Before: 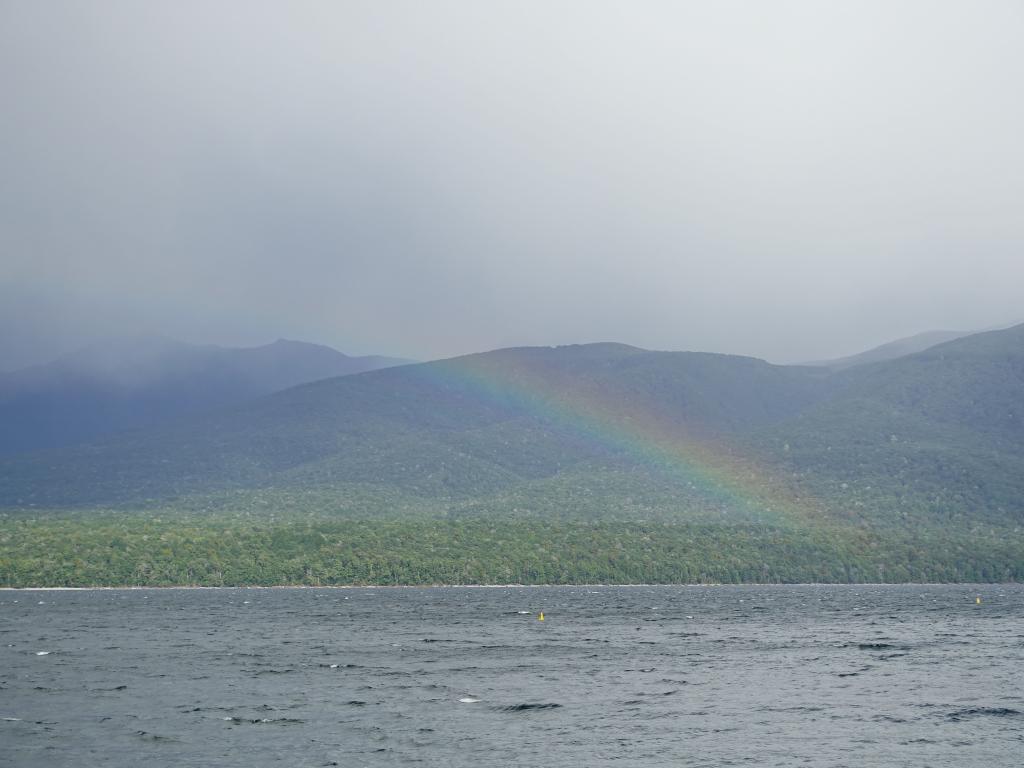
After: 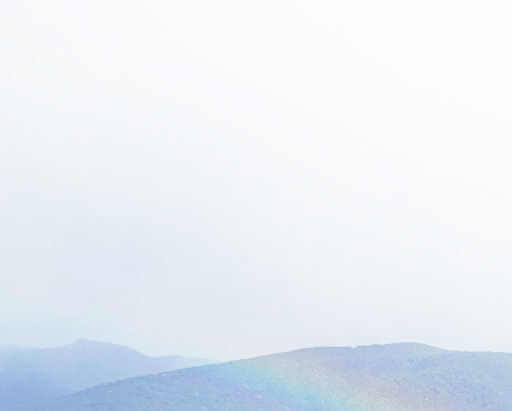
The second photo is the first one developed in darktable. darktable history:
base curve: curves: ch0 [(0, 0) (0.012, 0.01) (0.073, 0.168) (0.31, 0.711) (0.645, 0.957) (1, 1)], preserve colors none
crop: left 19.556%, right 30.401%, bottom 46.458%
tone equalizer: on, module defaults
